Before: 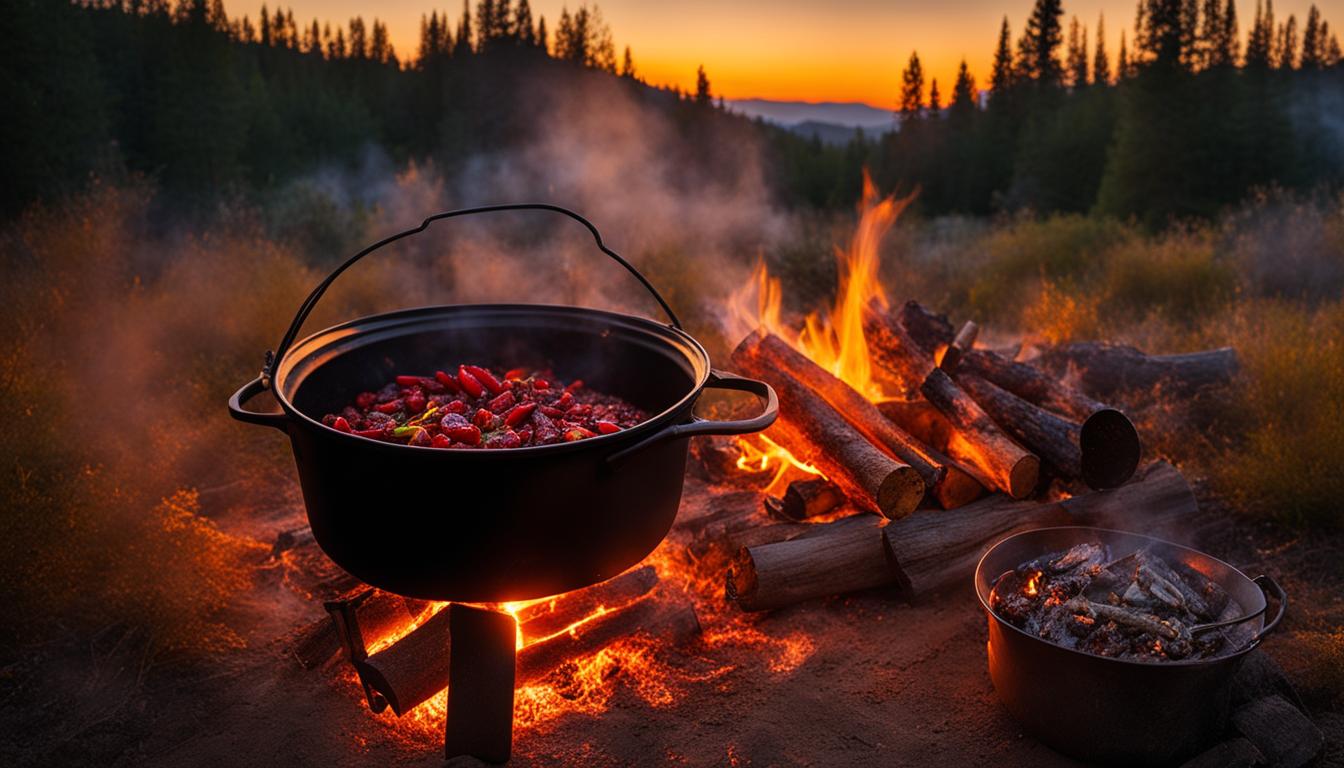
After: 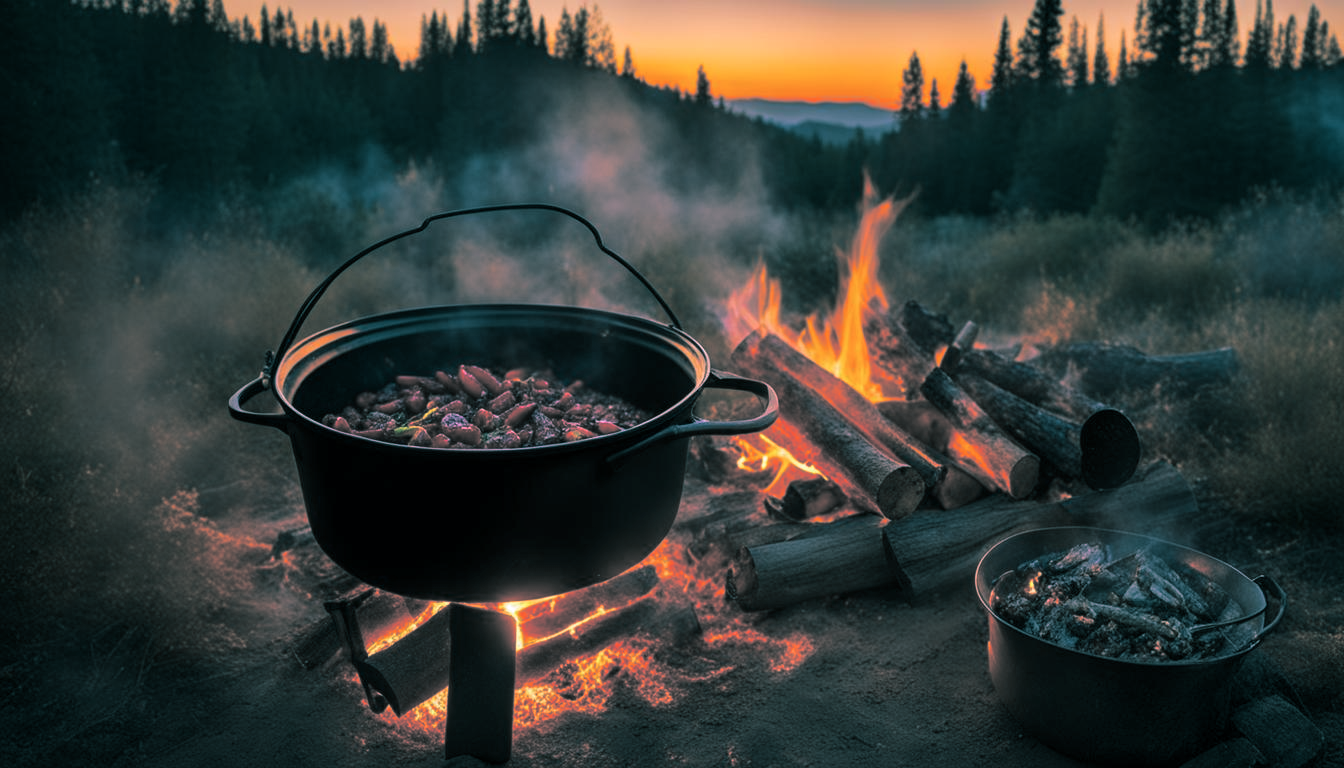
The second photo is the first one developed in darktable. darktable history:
tone equalizer: on, module defaults
color calibration: illuminant as shot in camera, x 0.363, y 0.385, temperature 4528.04 K
split-toning: shadows › hue 186.43°, highlights › hue 49.29°, compress 30.29%
